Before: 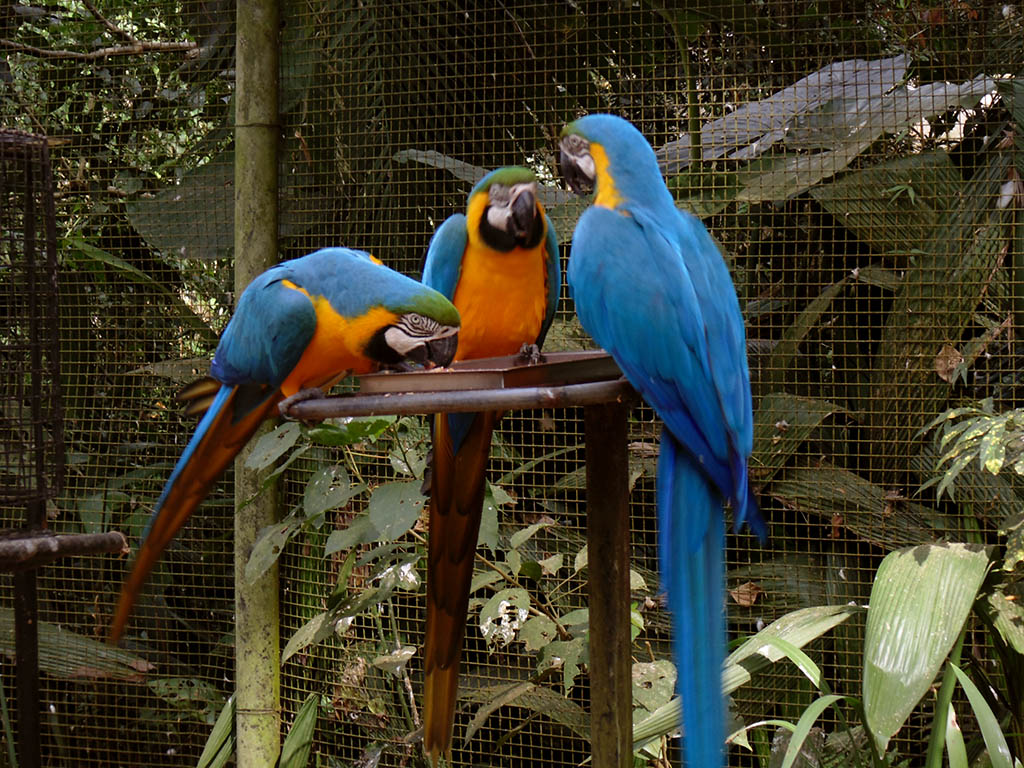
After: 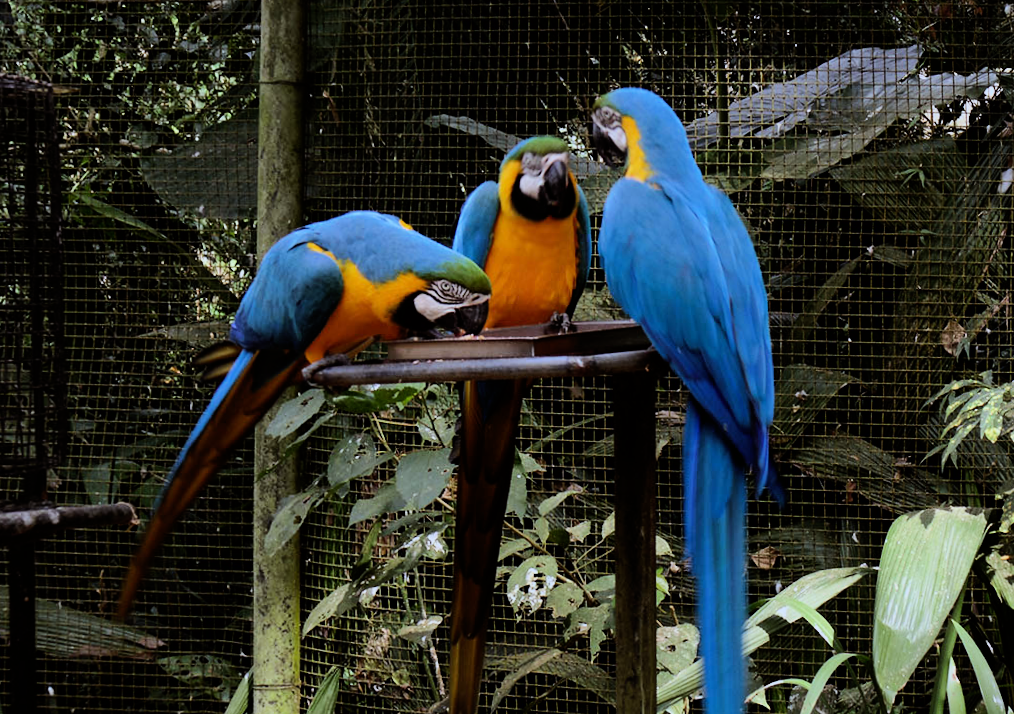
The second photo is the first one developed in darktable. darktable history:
white balance: red 0.924, blue 1.095
tone equalizer: -8 EV -0.75 EV, -7 EV -0.7 EV, -6 EV -0.6 EV, -5 EV -0.4 EV, -3 EV 0.4 EV, -2 EV 0.6 EV, -1 EV 0.7 EV, +0 EV 0.75 EV, edges refinement/feathering 500, mask exposure compensation -1.57 EV, preserve details no
filmic rgb: black relative exposure -7.65 EV, white relative exposure 4.56 EV, hardness 3.61, color science v6 (2022)
rotate and perspective: rotation 0.679°, lens shift (horizontal) 0.136, crop left 0.009, crop right 0.991, crop top 0.078, crop bottom 0.95
